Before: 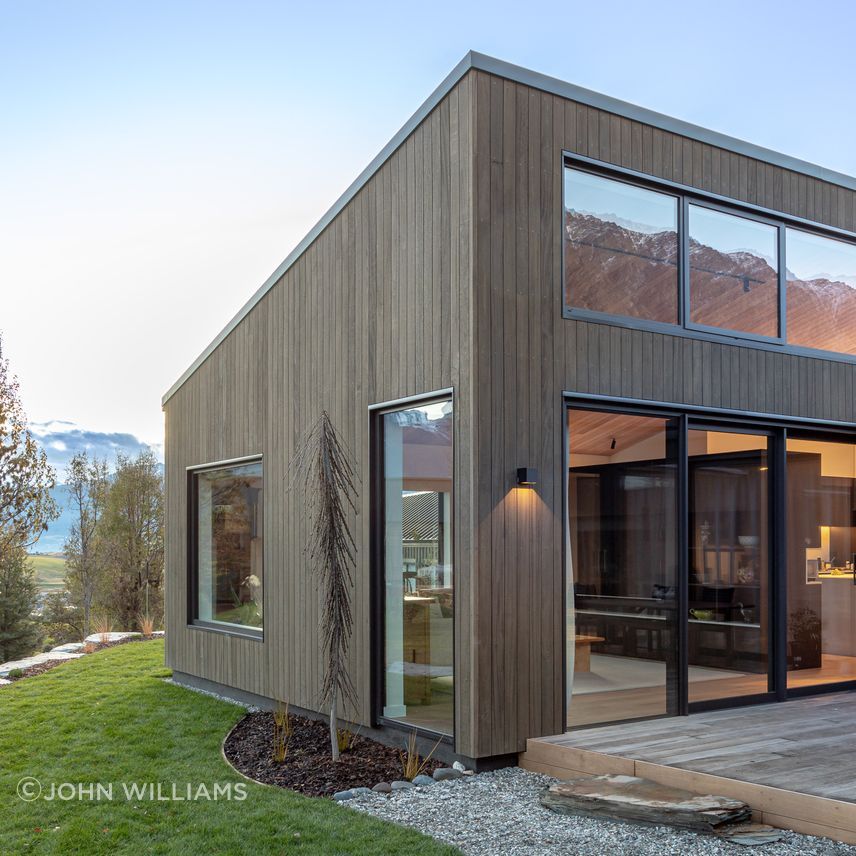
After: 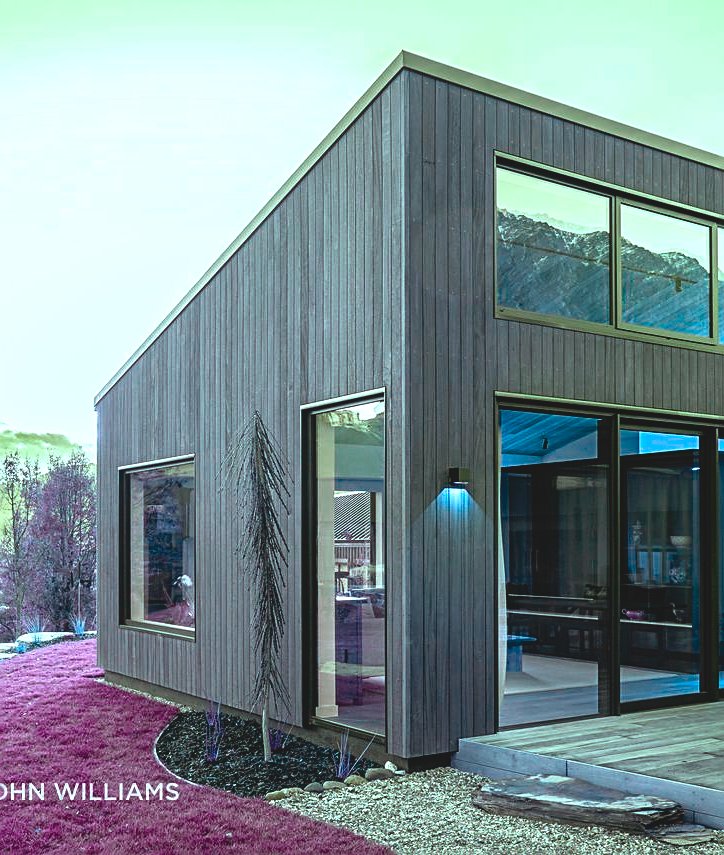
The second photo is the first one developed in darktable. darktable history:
sharpen: on, module defaults
contrast brightness saturation: contrast -0.149, brightness 0.048, saturation -0.131
crop: left 8.002%, right 7.402%
color correction: highlights b* 0.058, saturation 1.13
color balance rgb: highlights gain › chroma 5.309%, highlights gain › hue 196.36°, perceptual saturation grading › global saturation 20%, perceptual saturation grading › highlights -24.933%, perceptual saturation grading › shadows 25.361%, hue shift -149.08°, perceptual brilliance grading › highlights 15.632%, perceptual brilliance grading › shadows -13.999%, contrast 34.499%, saturation formula JzAzBz (2021)
